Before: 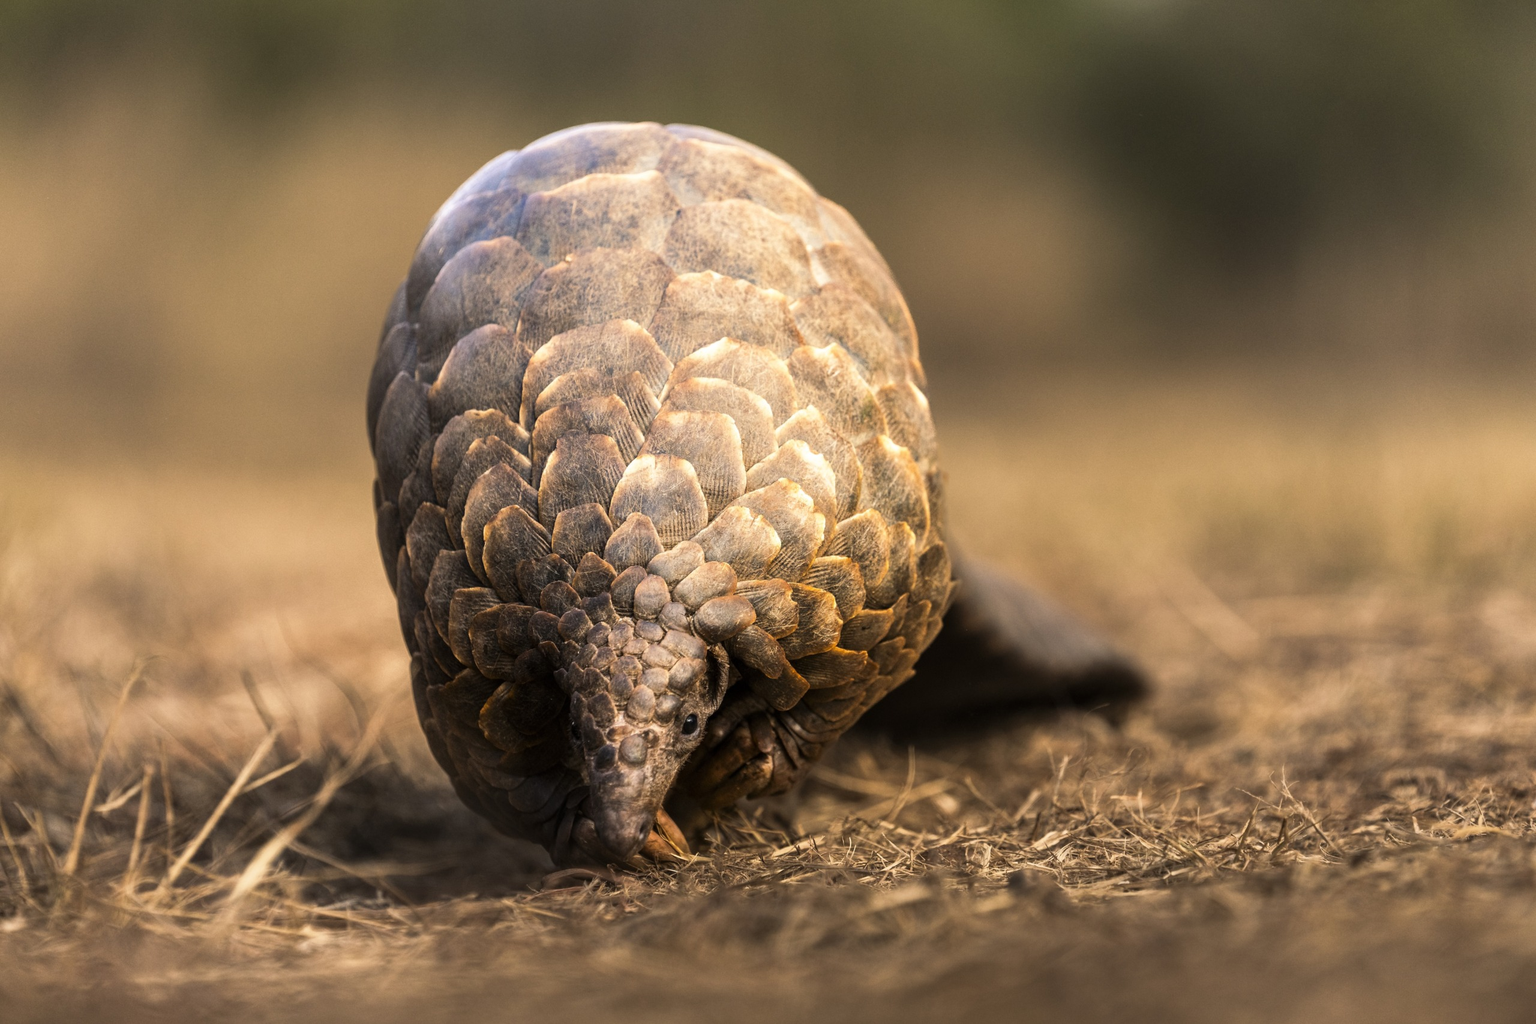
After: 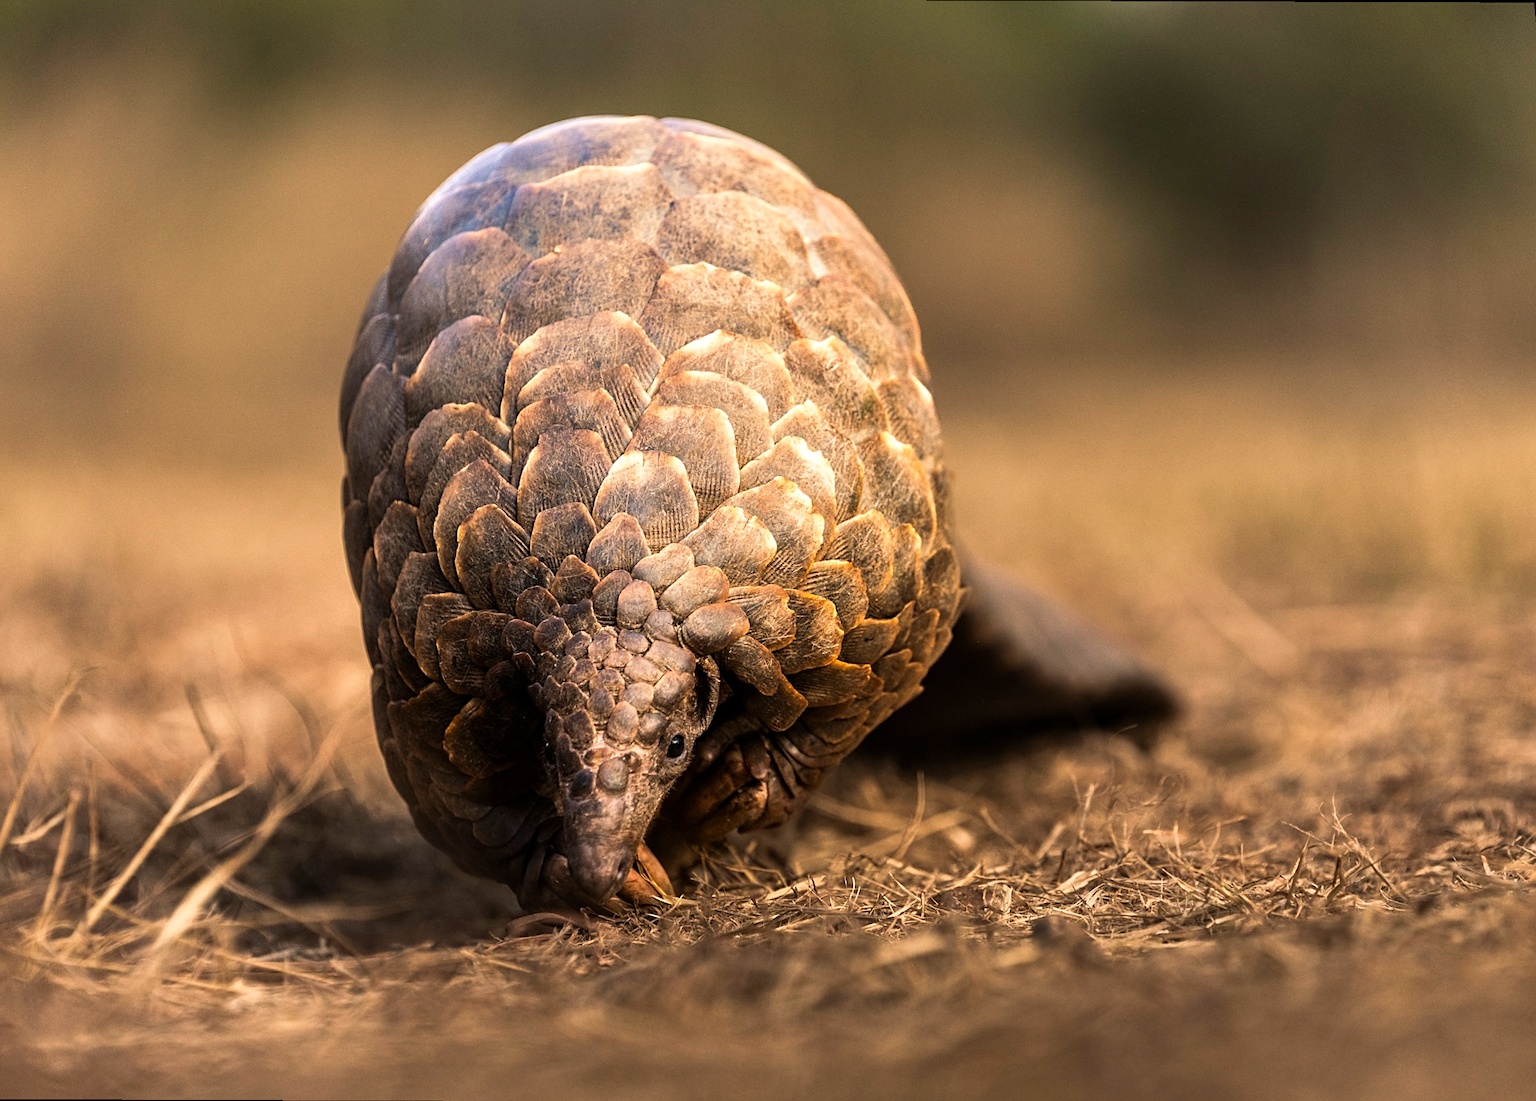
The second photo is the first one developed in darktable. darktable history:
rotate and perspective: rotation 0.215°, lens shift (vertical) -0.139, crop left 0.069, crop right 0.939, crop top 0.002, crop bottom 0.996
sharpen: on, module defaults
grain: coarseness 0.09 ISO, strength 10%
shadows and highlights: shadows 12, white point adjustment 1.2, soften with gaussian
velvia: strength 15%
